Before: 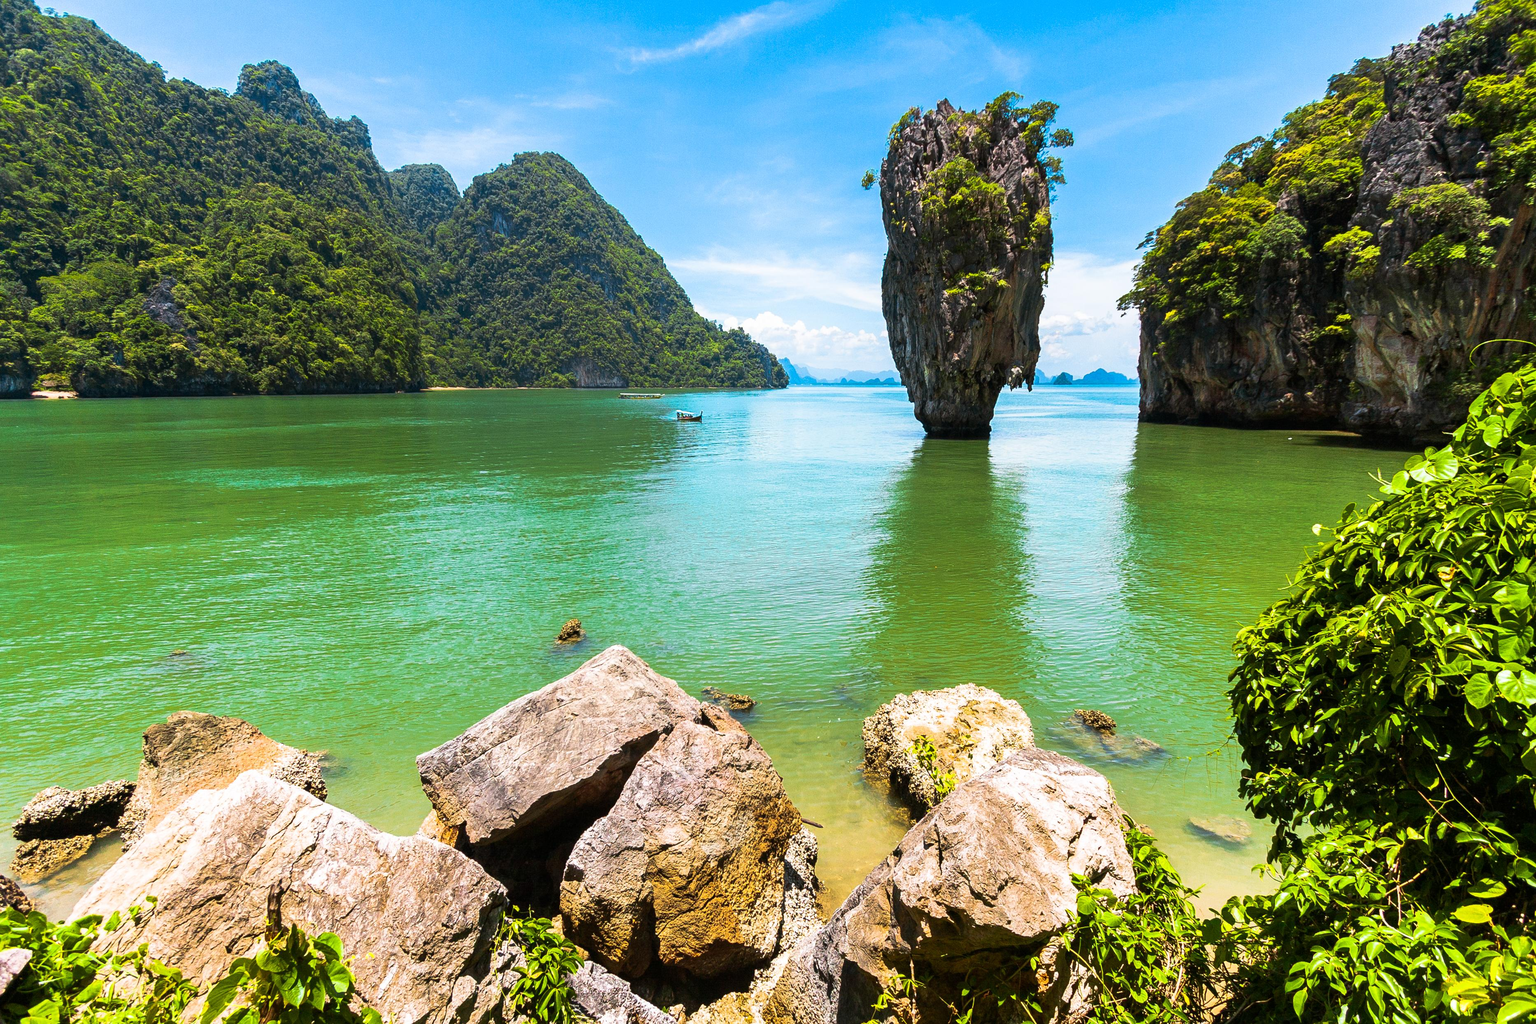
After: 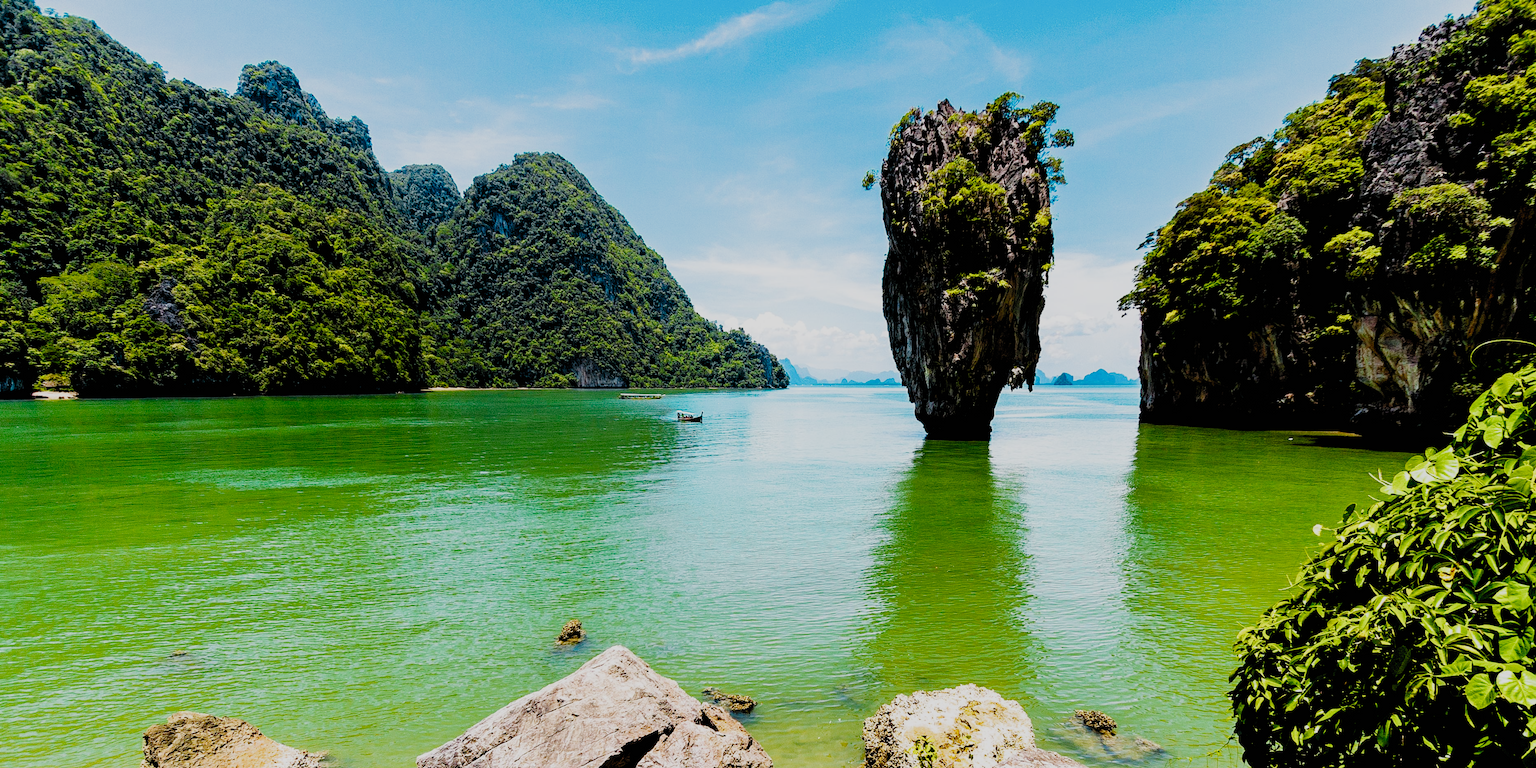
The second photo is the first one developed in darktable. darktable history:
filmic rgb: black relative exposure -2.85 EV, white relative exposure 4.56 EV, hardness 1.77, contrast 1.25, preserve chrominance no, color science v5 (2021)
crop: bottom 24.967%
